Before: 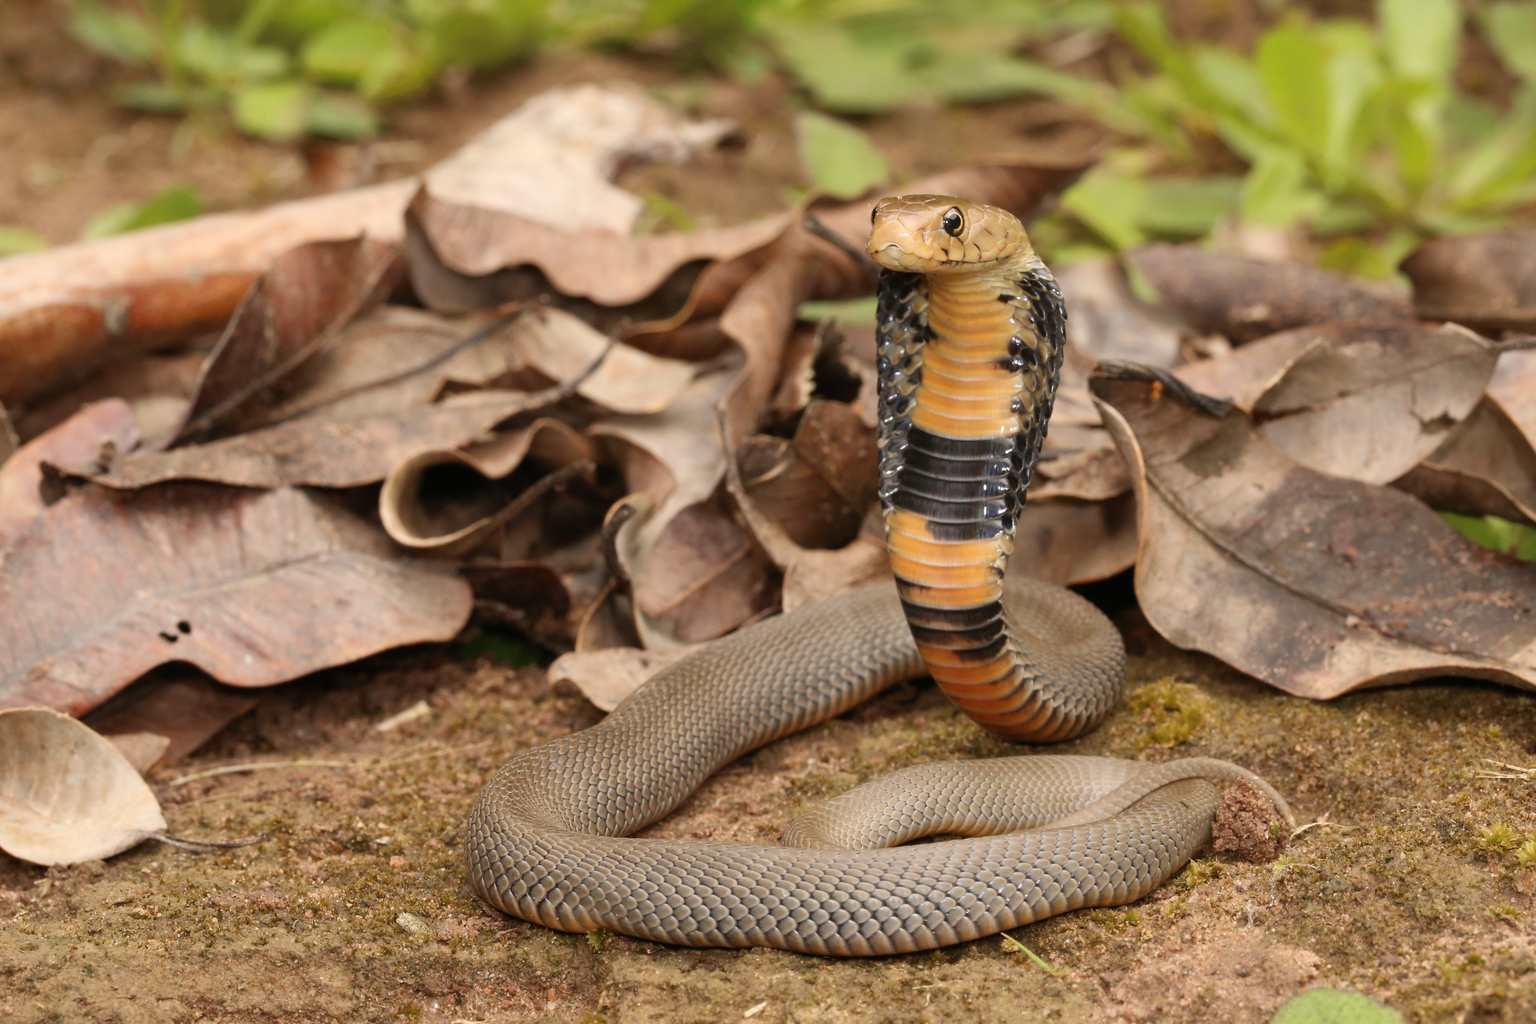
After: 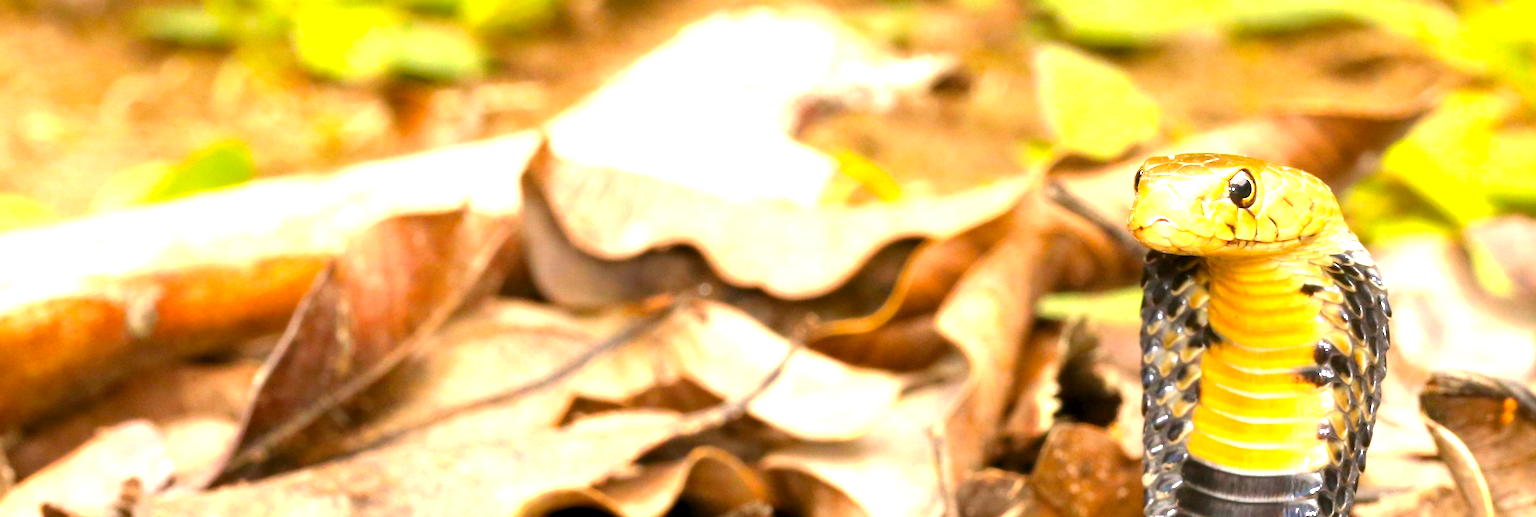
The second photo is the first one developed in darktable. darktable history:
color balance rgb: global offset › luminance -0.968%, perceptual saturation grading › global saturation 30.127%, global vibrance 20.293%
crop: left 0.571%, top 7.65%, right 23.314%, bottom 53.858%
exposure: black level correction 0, exposure 1.743 EV, compensate exposure bias true, compensate highlight preservation false
